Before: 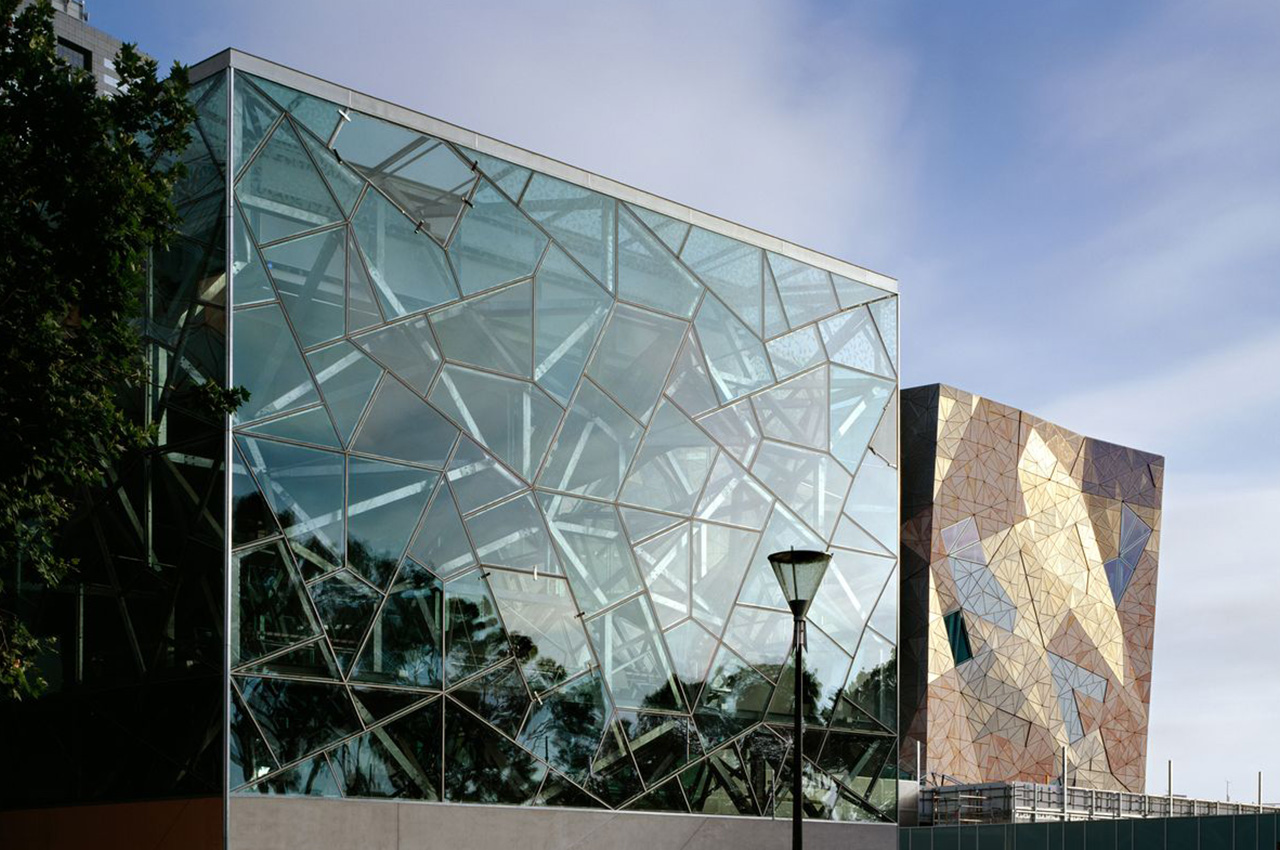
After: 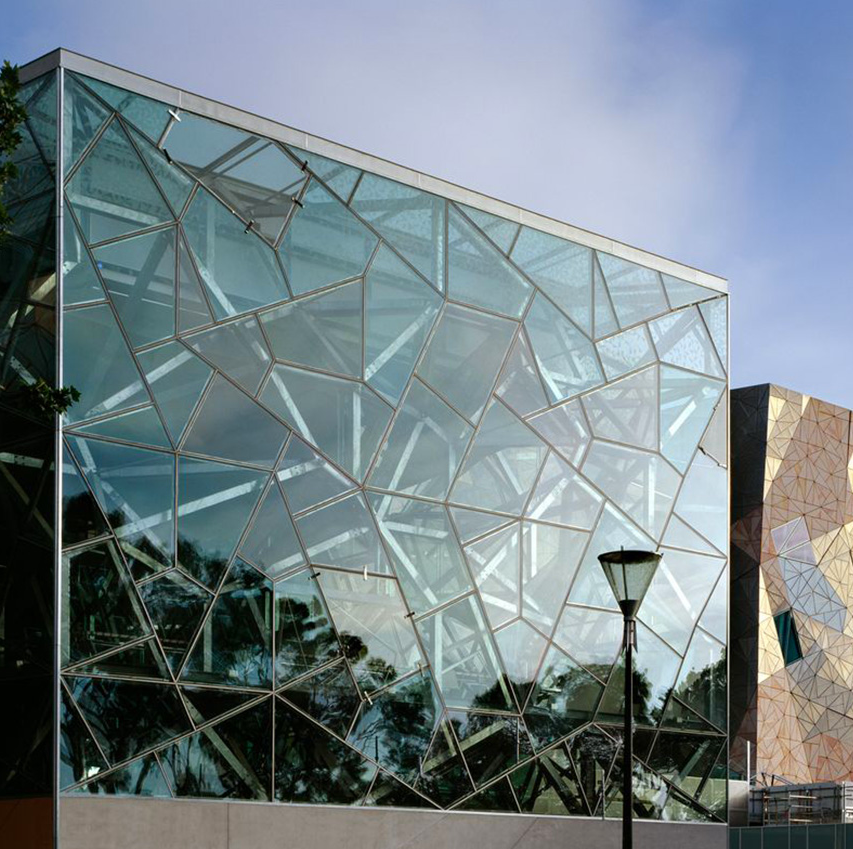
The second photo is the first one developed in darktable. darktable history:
crop and rotate: left 13.342%, right 19.991%
color contrast: green-magenta contrast 1.1, blue-yellow contrast 1.1, unbound 0
